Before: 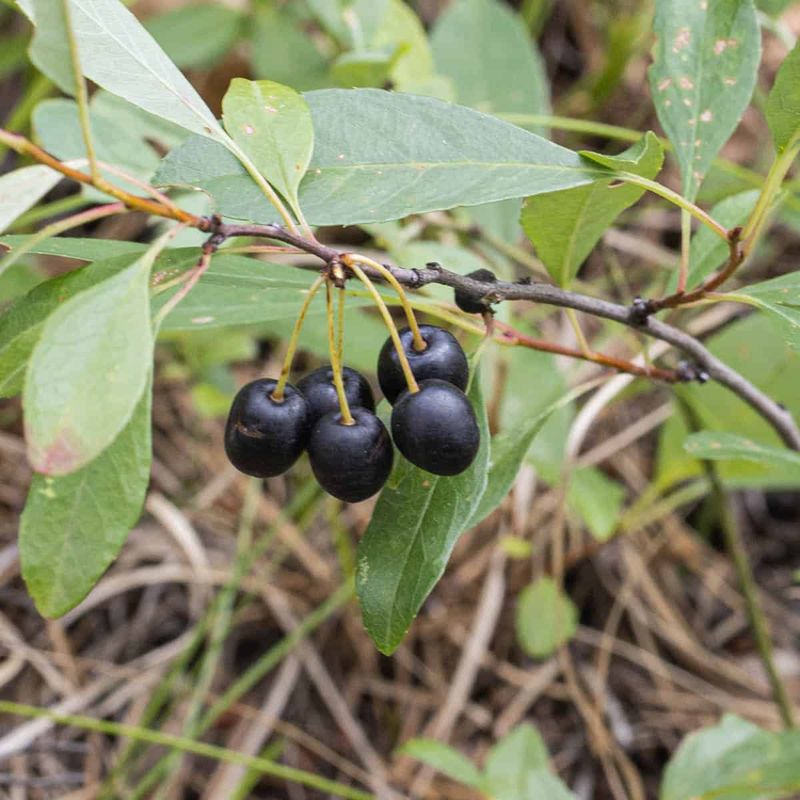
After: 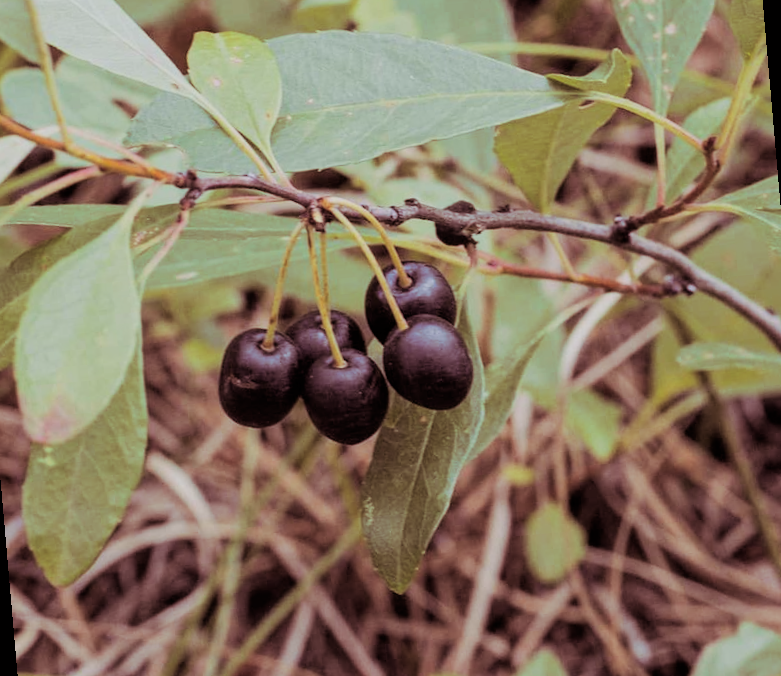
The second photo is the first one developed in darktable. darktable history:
filmic rgb: black relative exposure -7.65 EV, white relative exposure 4.56 EV, hardness 3.61
rotate and perspective: rotation -5°, crop left 0.05, crop right 0.952, crop top 0.11, crop bottom 0.89
split-toning: on, module defaults
